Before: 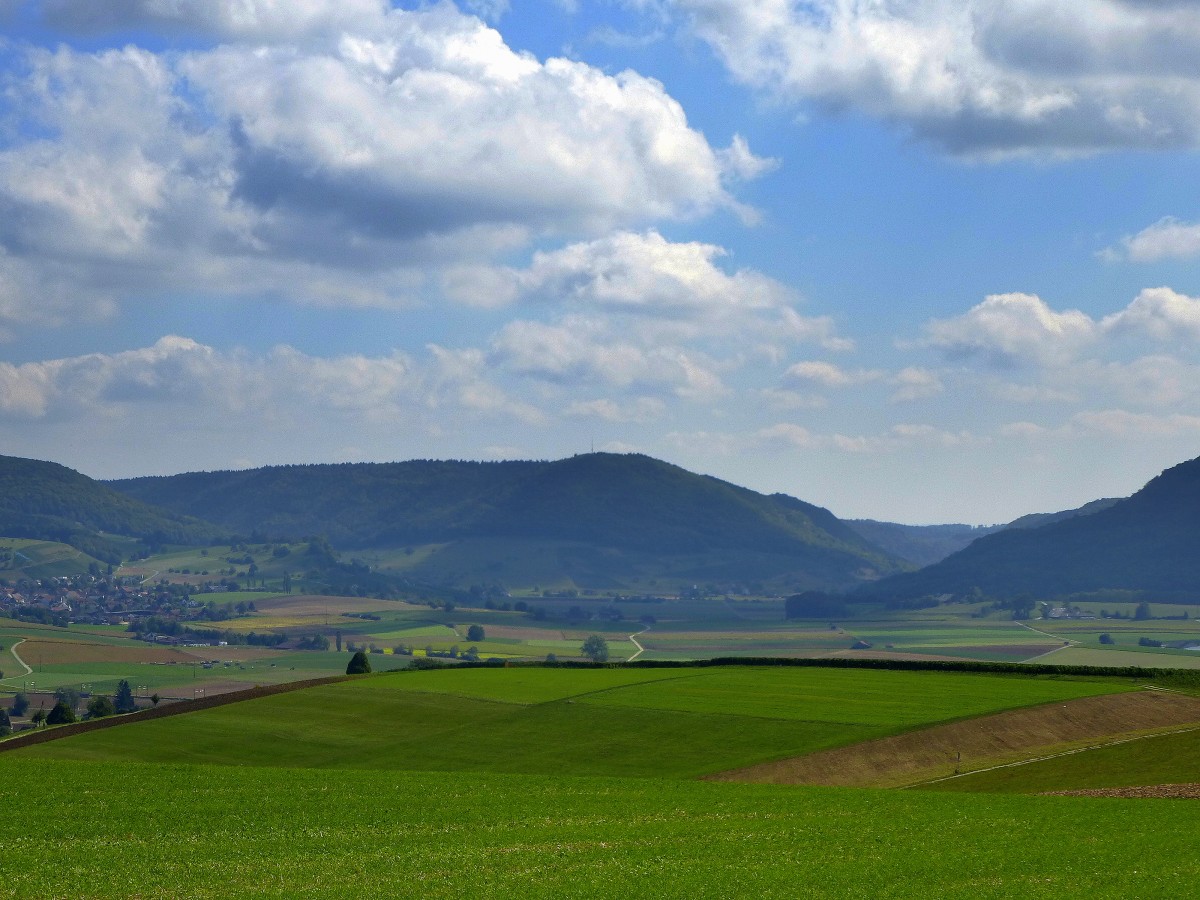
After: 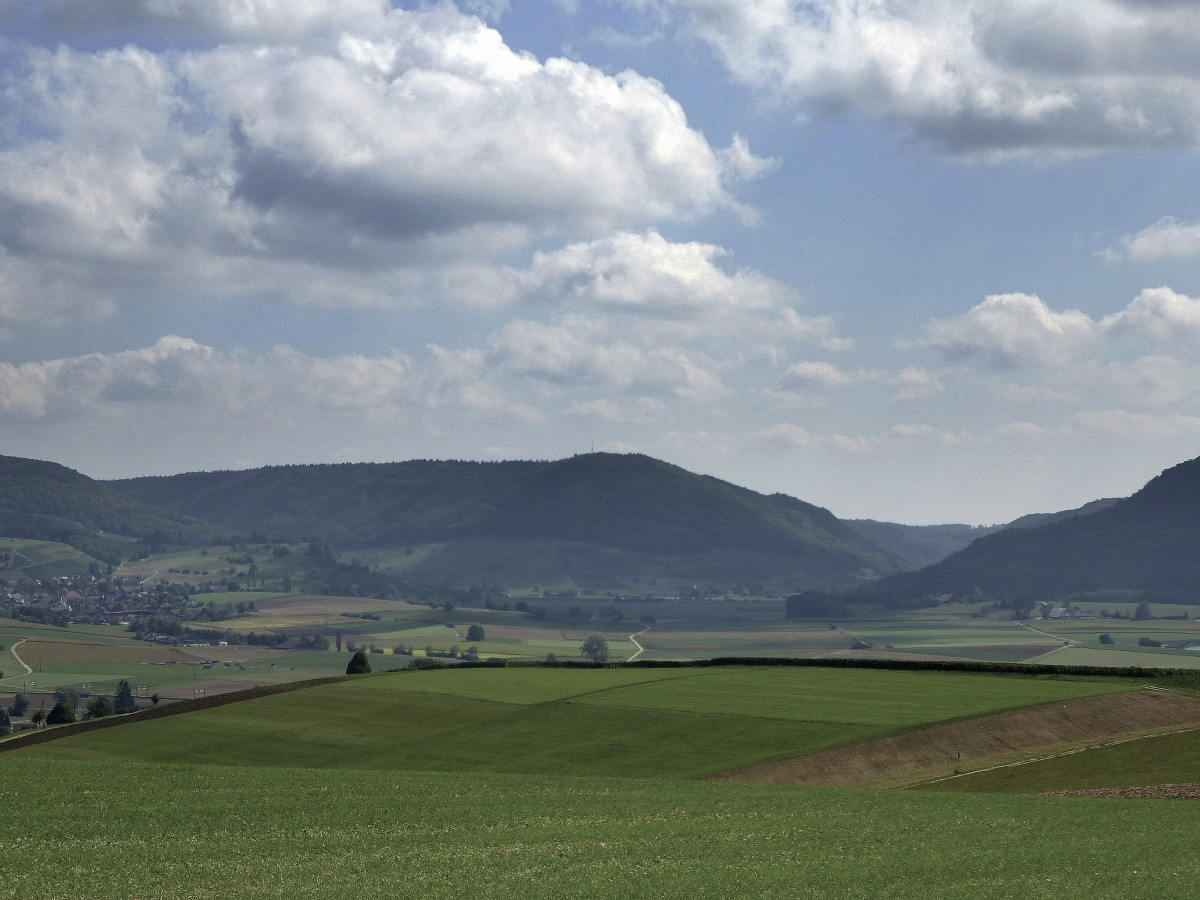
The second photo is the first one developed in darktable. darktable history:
color correction: highlights b* 0.063, saturation 0.54
